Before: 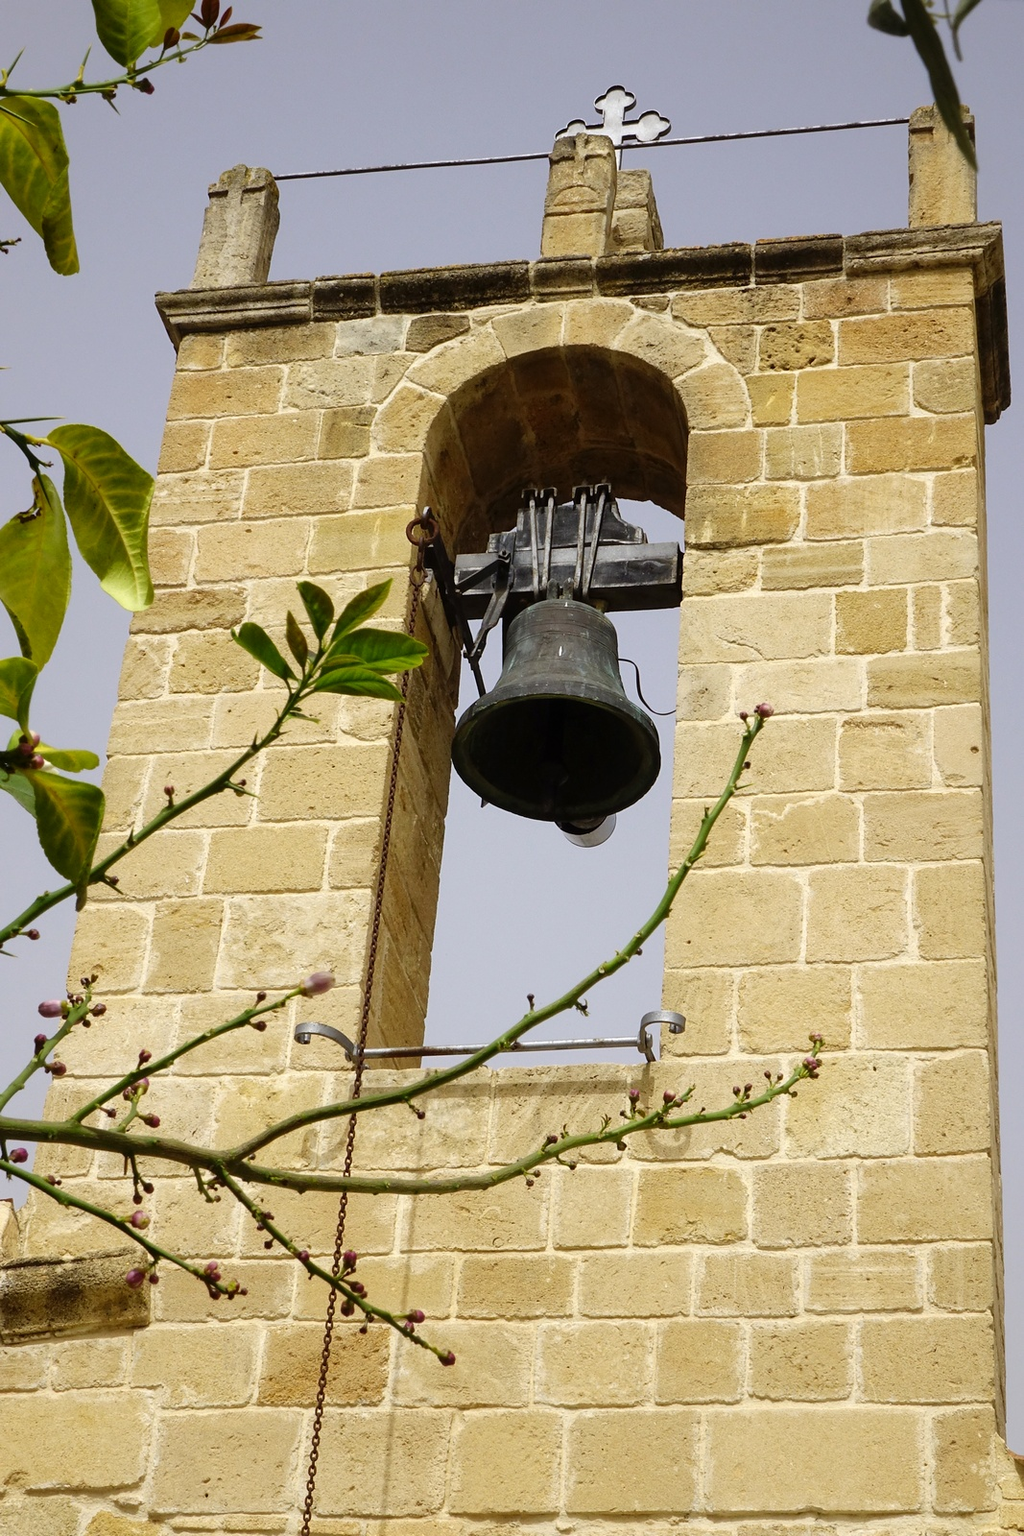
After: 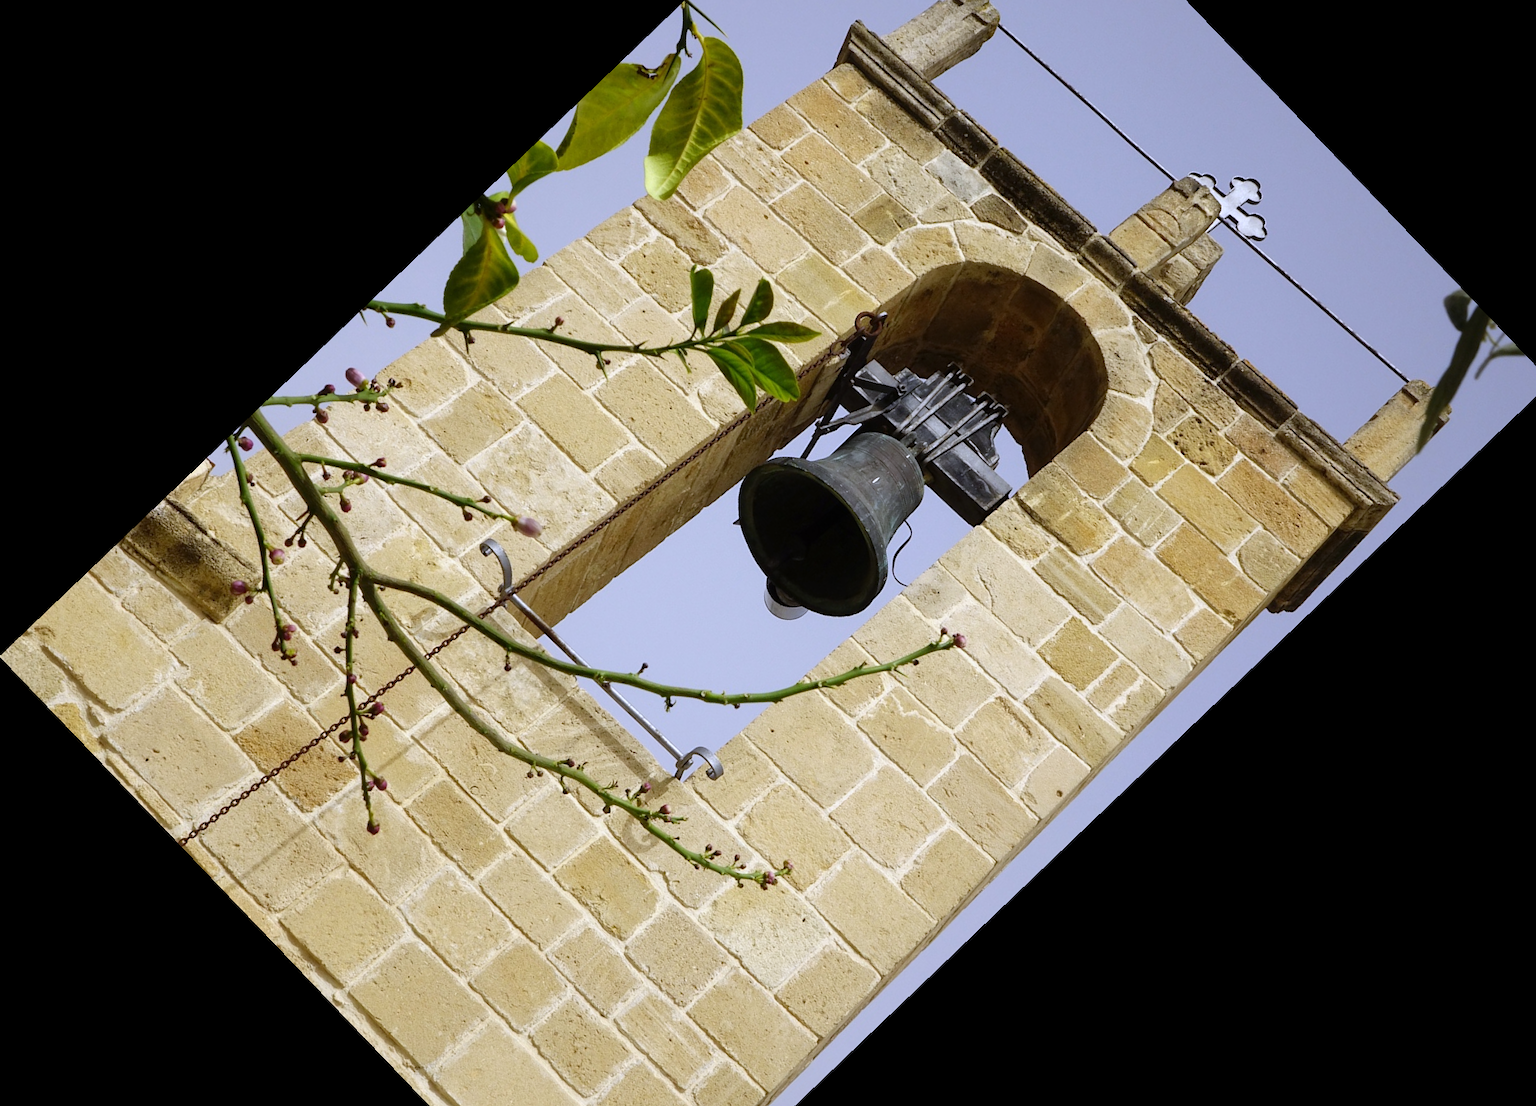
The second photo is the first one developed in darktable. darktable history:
white balance: red 0.967, blue 1.119, emerald 0.756
crop and rotate: angle -46.26°, top 16.234%, right 0.912%, bottom 11.704%
